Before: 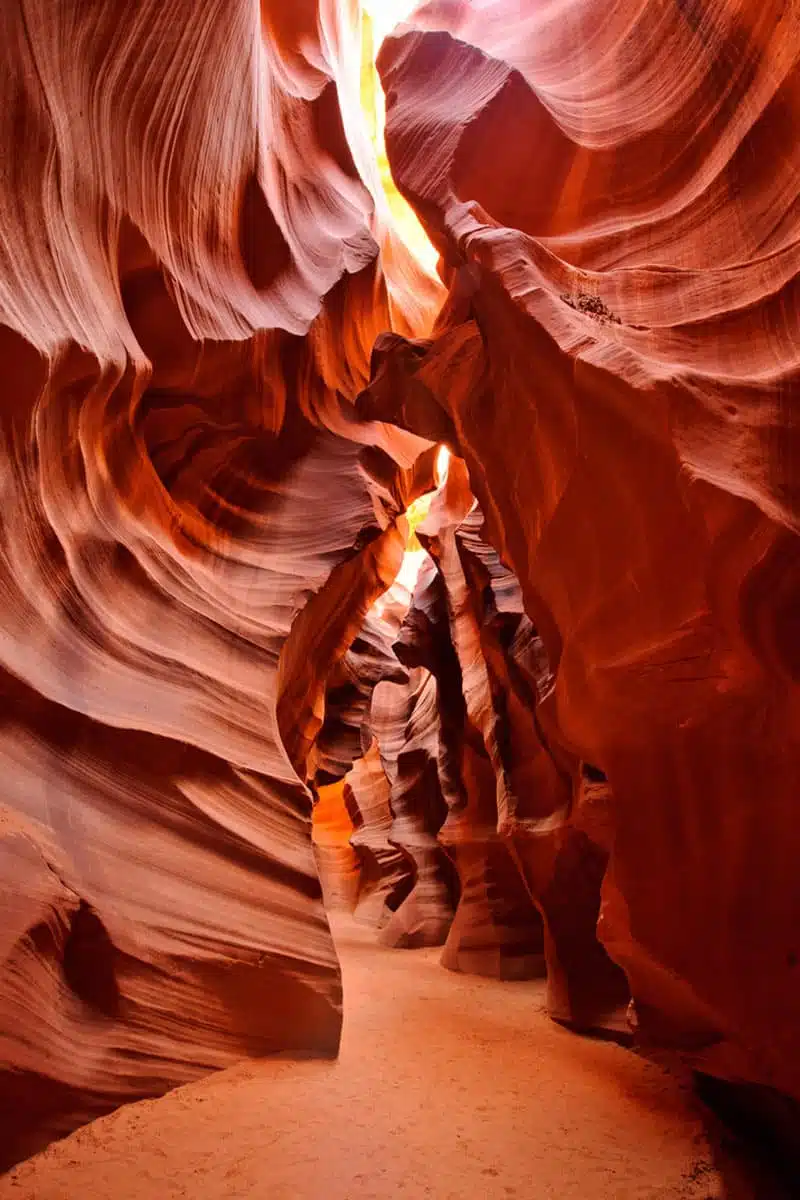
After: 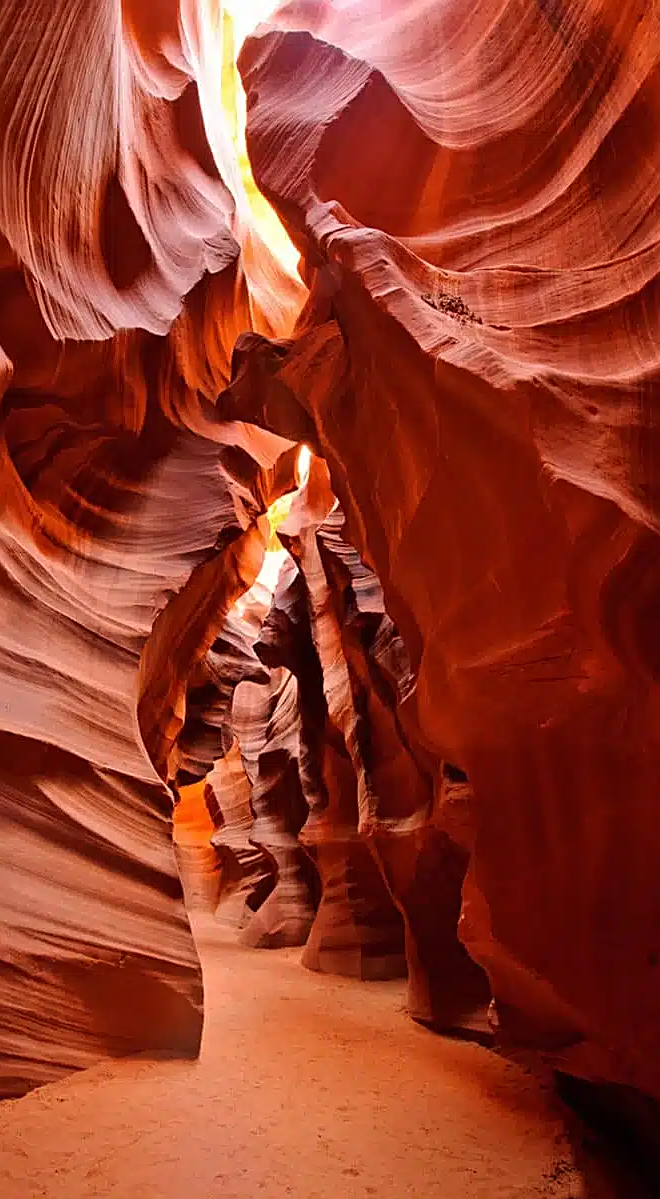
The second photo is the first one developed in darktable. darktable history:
crop: left 17.489%, bottom 0.02%
sharpen: on, module defaults
